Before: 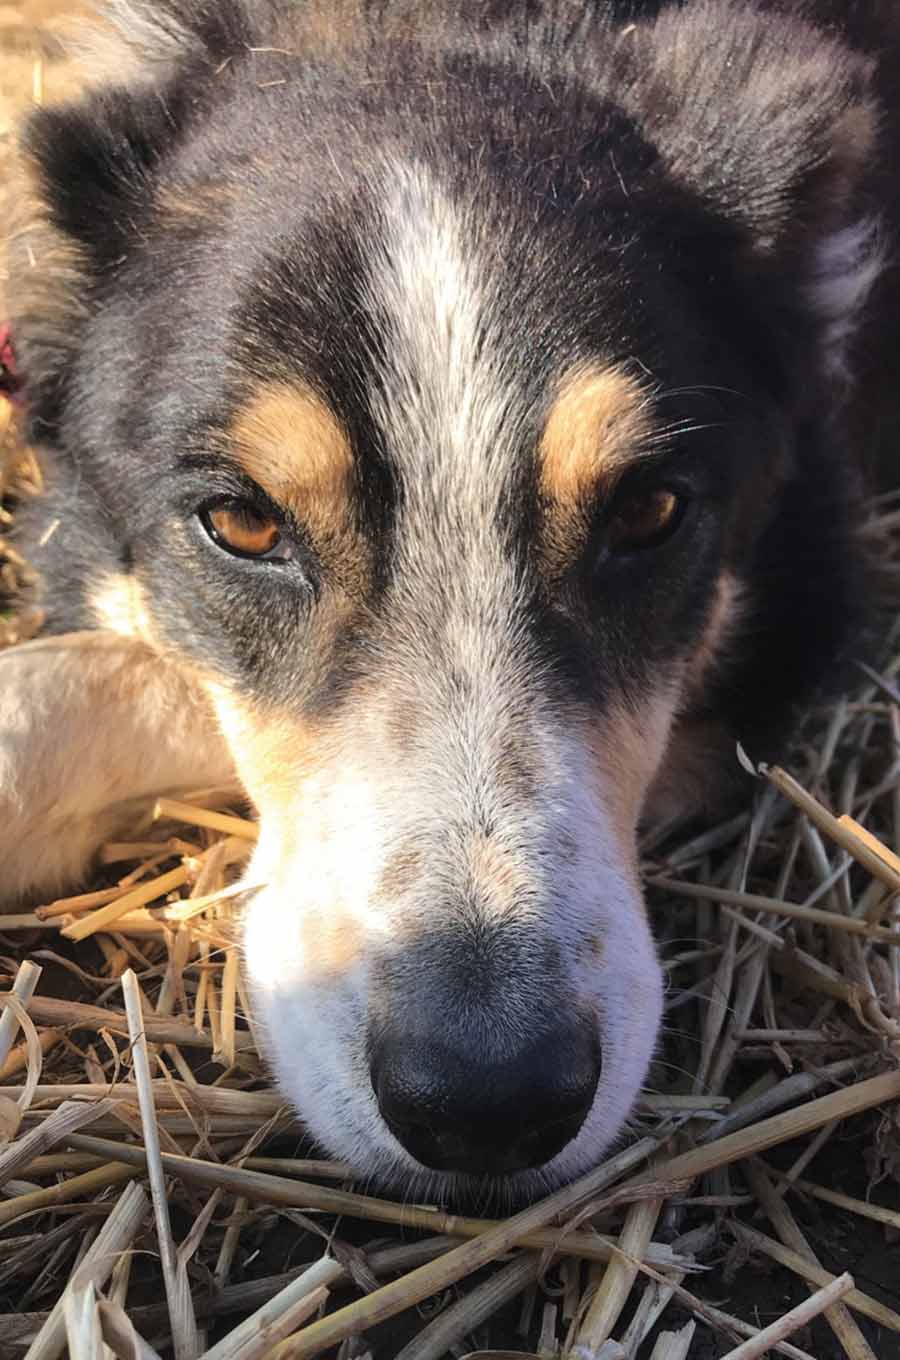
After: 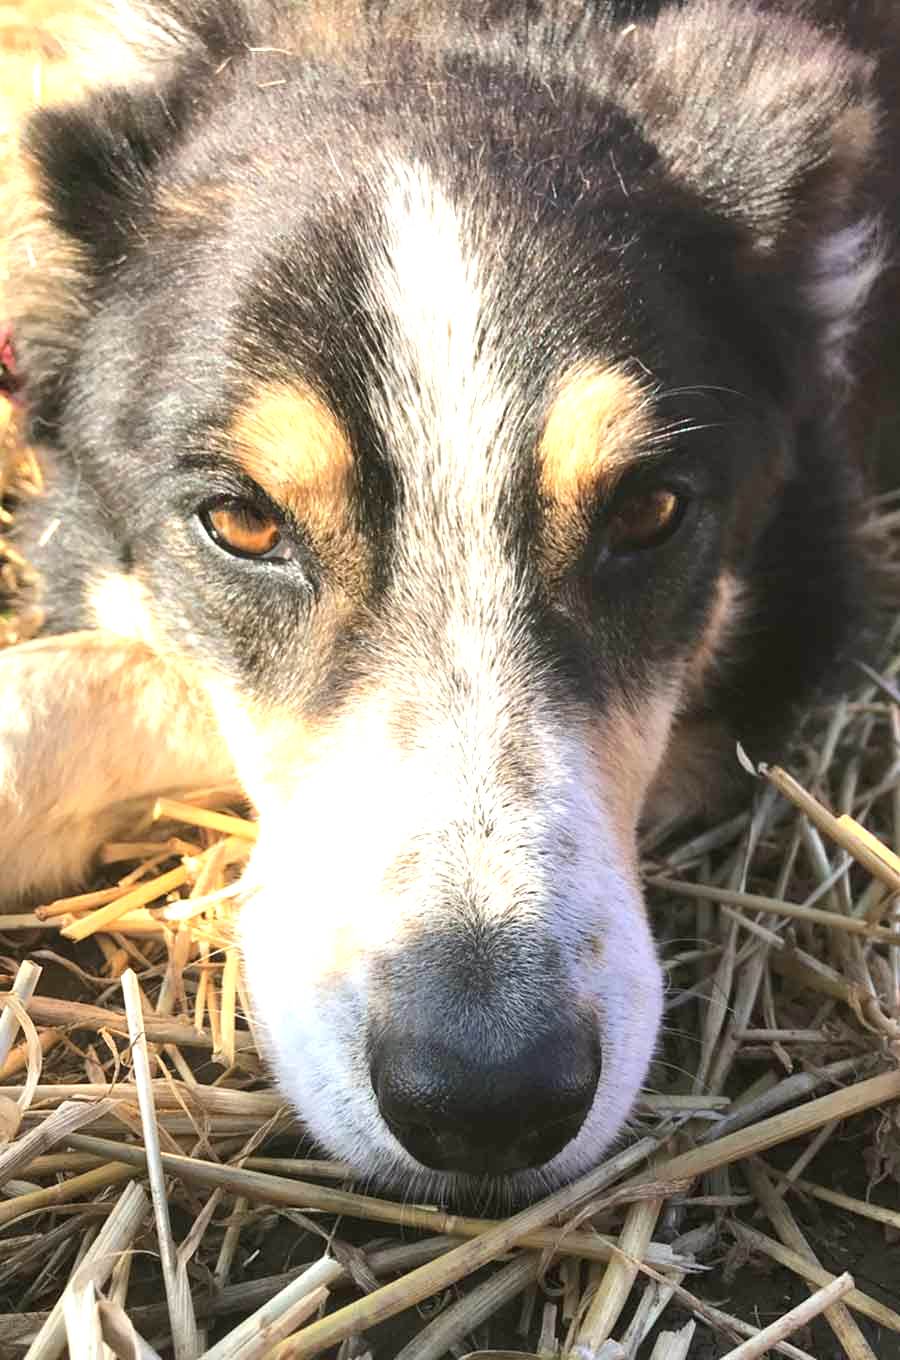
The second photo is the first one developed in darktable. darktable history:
exposure: black level correction 0.001, exposure 1.129 EV, compensate exposure bias true, compensate highlight preservation false
color balance: mode lift, gamma, gain (sRGB), lift [1.04, 1, 1, 0.97], gamma [1.01, 1, 1, 0.97], gain [0.96, 1, 1, 0.97]
contrast equalizer: y [[0.5 ×6], [0.5 ×6], [0.5, 0.5, 0.501, 0.545, 0.707, 0.863], [0 ×6], [0 ×6]]
